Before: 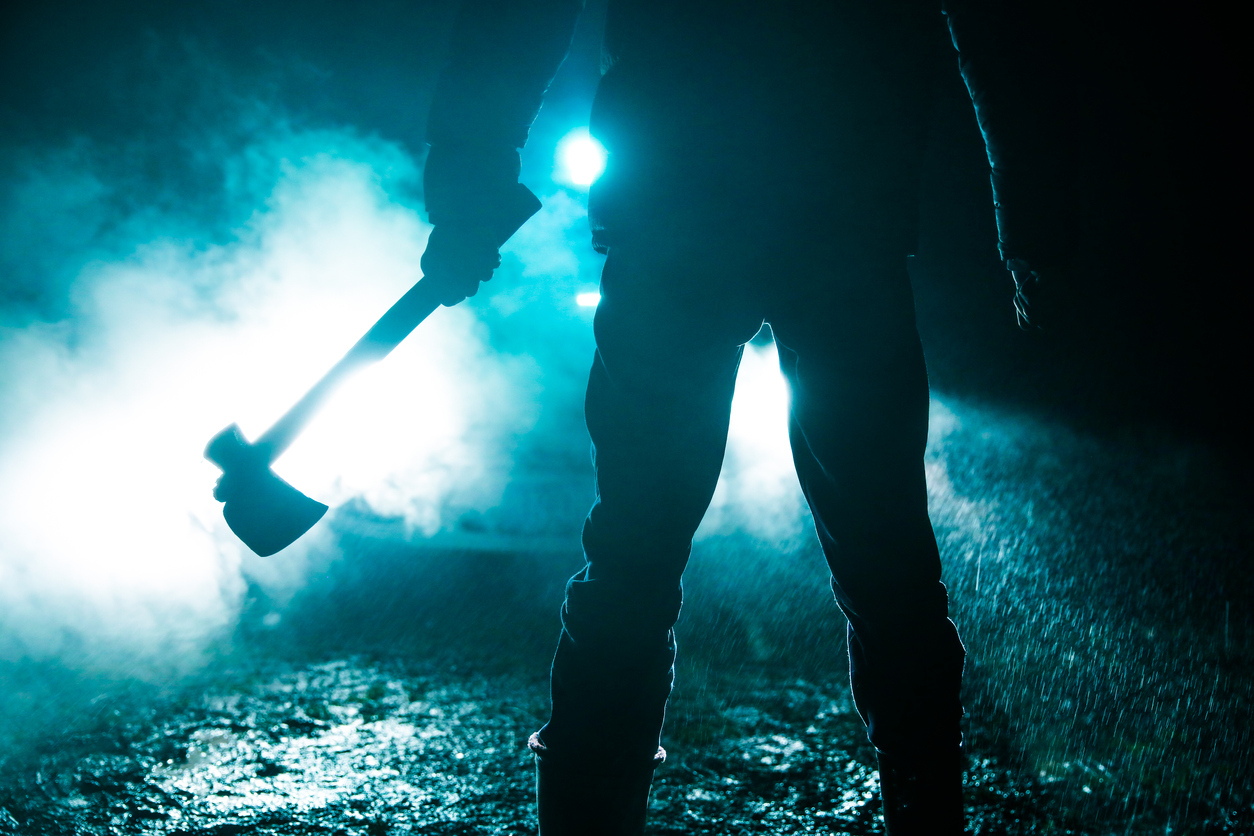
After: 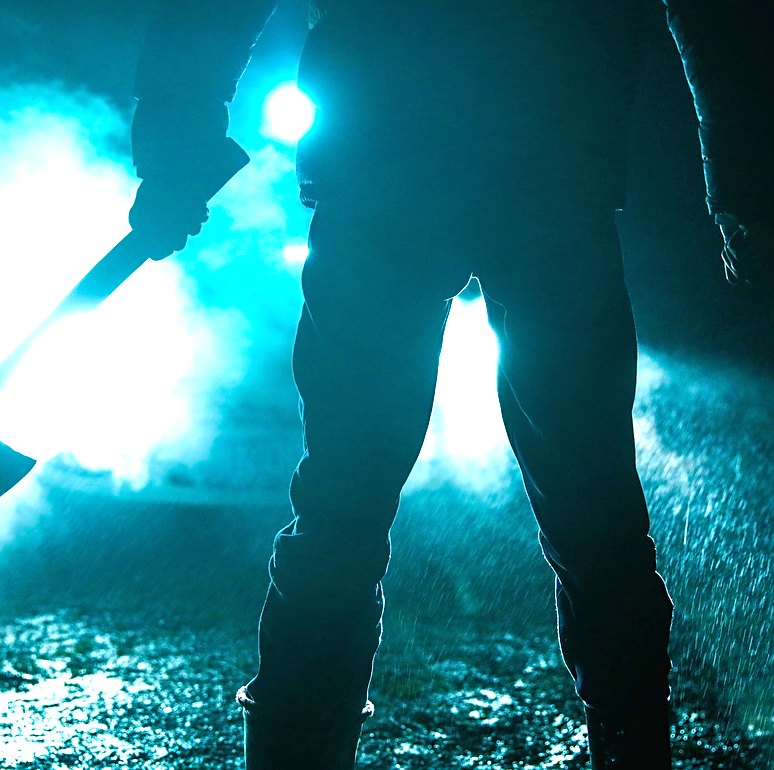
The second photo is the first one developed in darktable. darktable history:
exposure: black level correction 0, exposure 1.104 EV, compensate highlight preservation false
crop and rotate: left 23.364%, top 5.628%, right 14.866%, bottom 2.26%
sharpen: on, module defaults
tone equalizer: -8 EV 0.216 EV, -7 EV 0.453 EV, -6 EV 0.434 EV, -5 EV 0.289 EV, -3 EV -0.259 EV, -2 EV -0.395 EV, -1 EV -0.393 EV, +0 EV -0.239 EV, edges refinement/feathering 500, mask exposure compensation -1.57 EV, preserve details no
